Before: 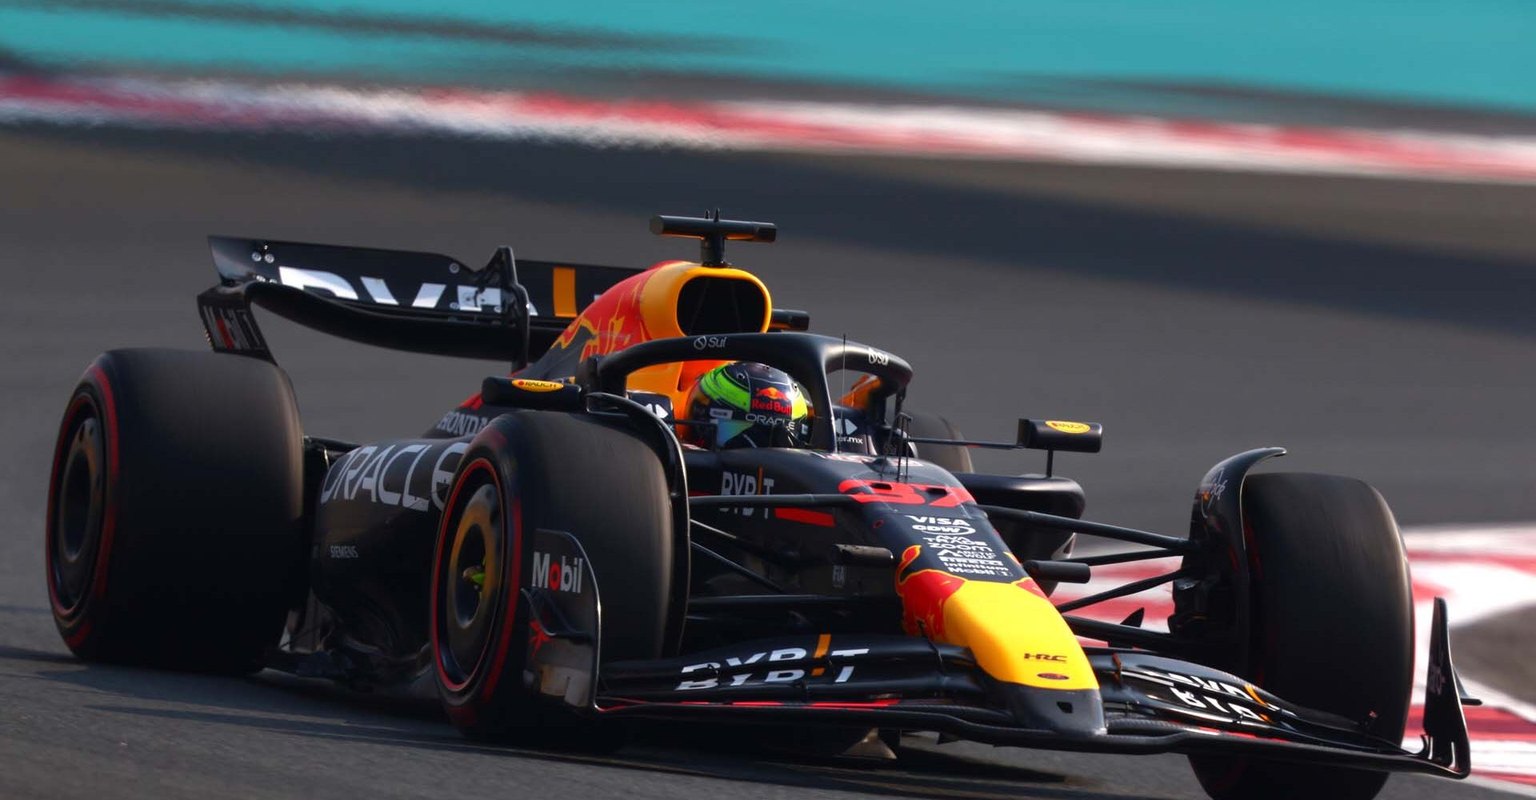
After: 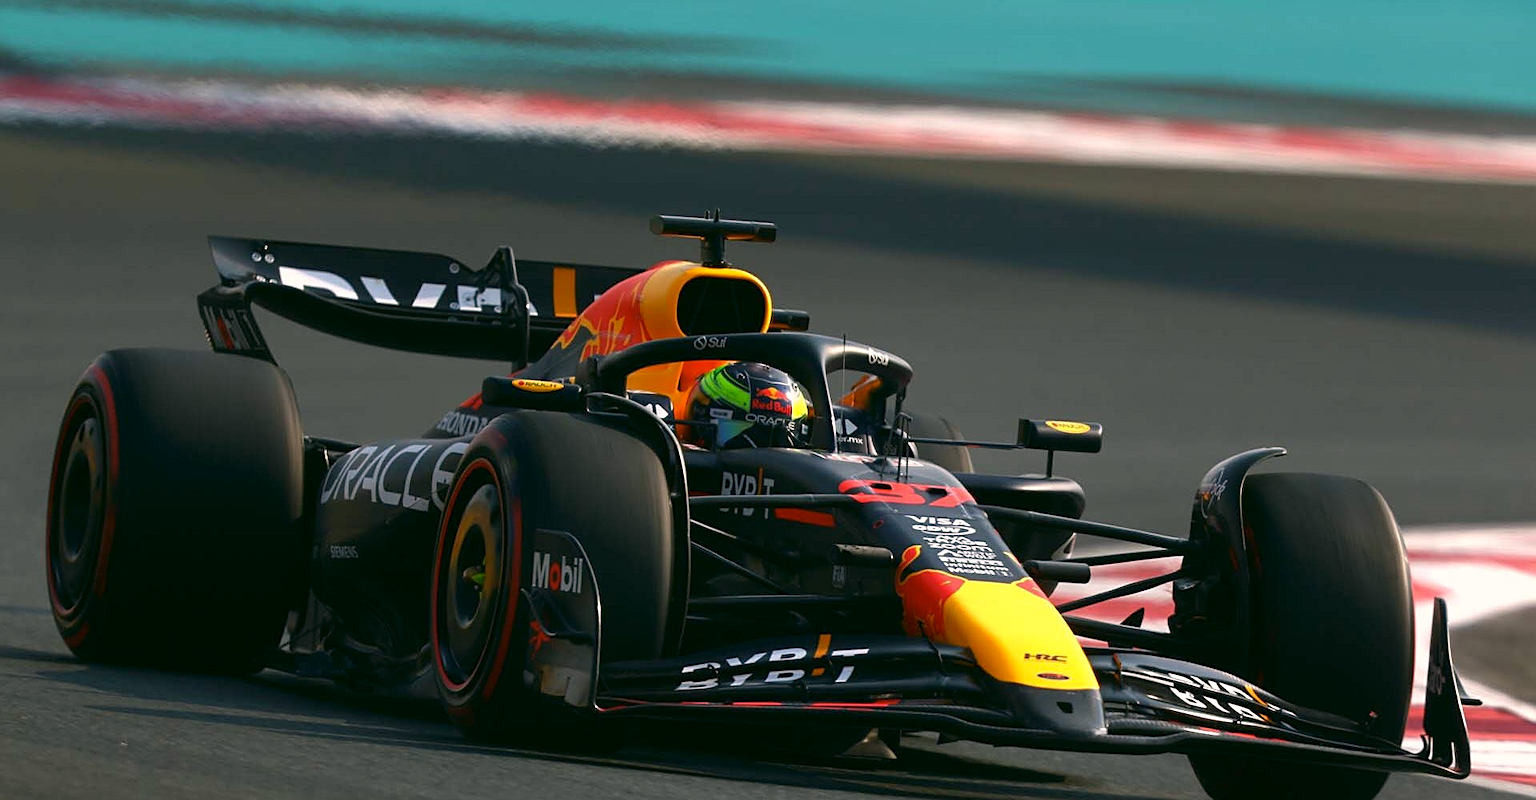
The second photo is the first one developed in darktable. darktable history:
sharpen: amount 0.498
color correction: highlights a* 4.19, highlights b* 4.91, shadows a* -8.13, shadows b* 4.58
